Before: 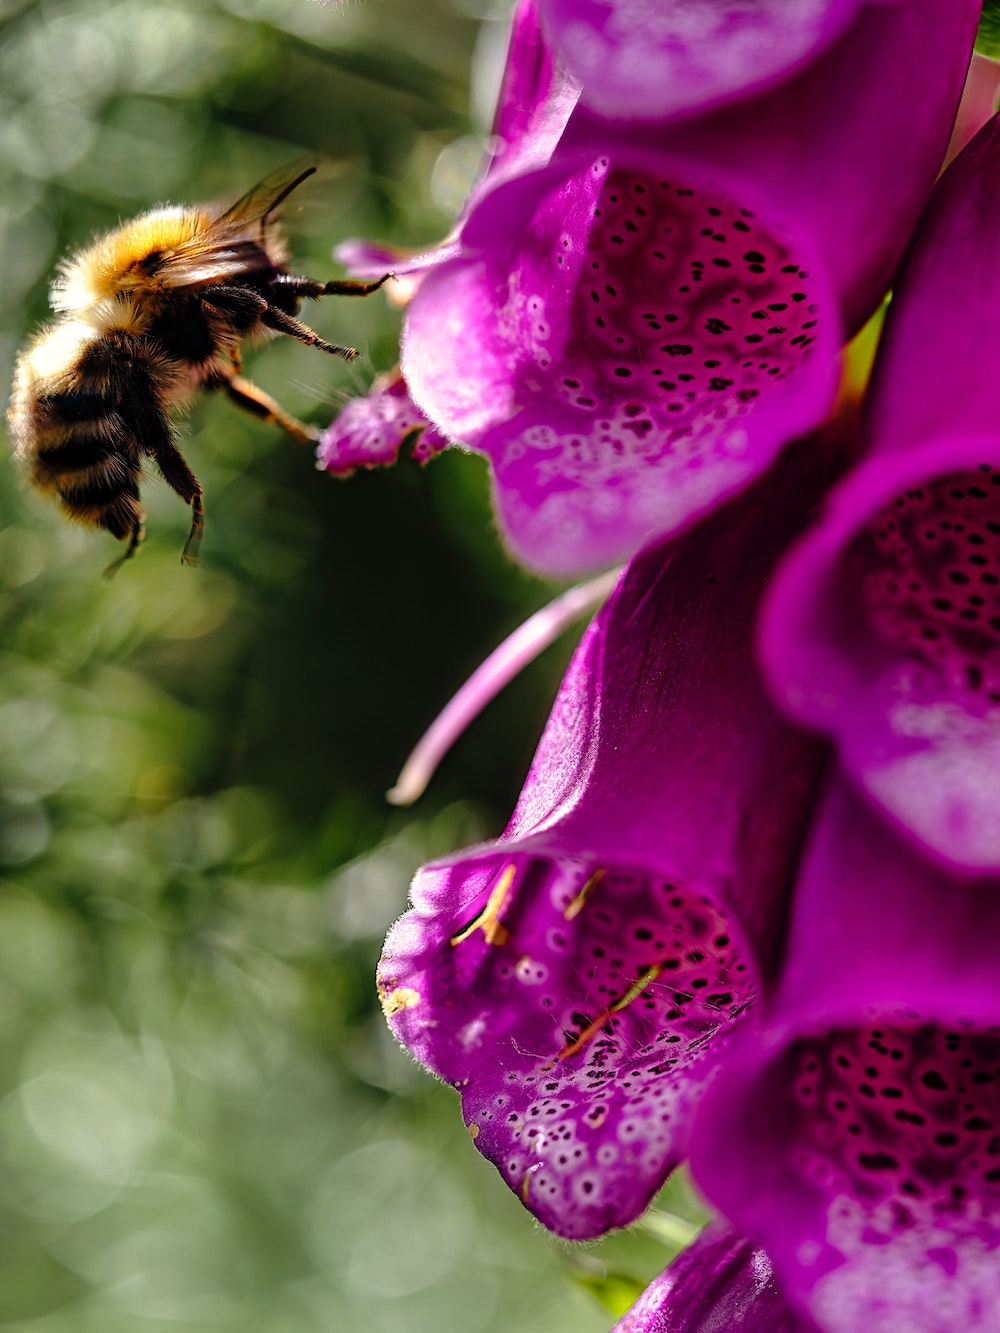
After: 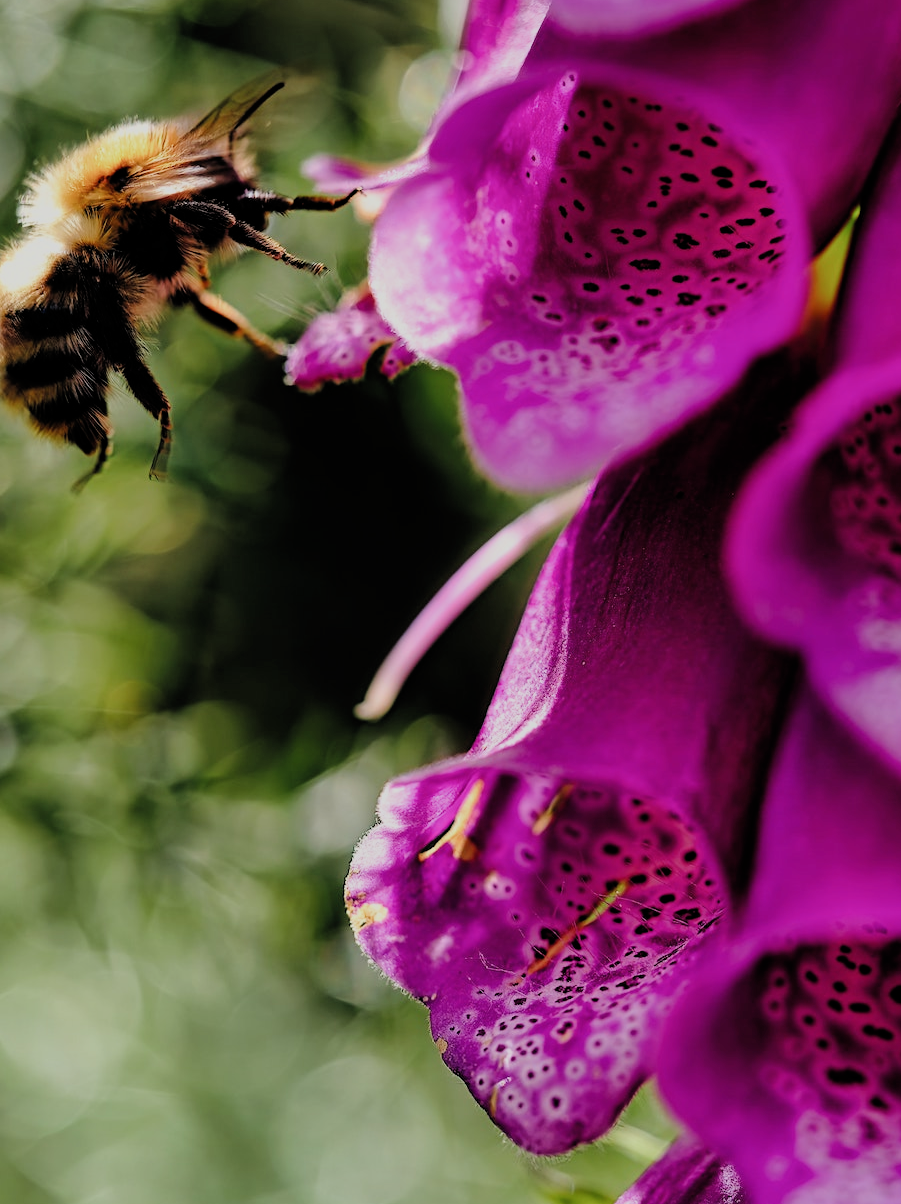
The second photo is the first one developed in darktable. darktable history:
crop: left 3.207%, top 6.402%, right 6.599%, bottom 3.212%
exposure: exposure 0.197 EV, compensate highlight preservation false
filmic rgb: black relative exposure -7.16 EV, white relative exposure 5.34 EV, hardness 3.02, add noise in highlights 0, color science v3 (2019), use custom middle-gray values true, contrast in highlights soft
